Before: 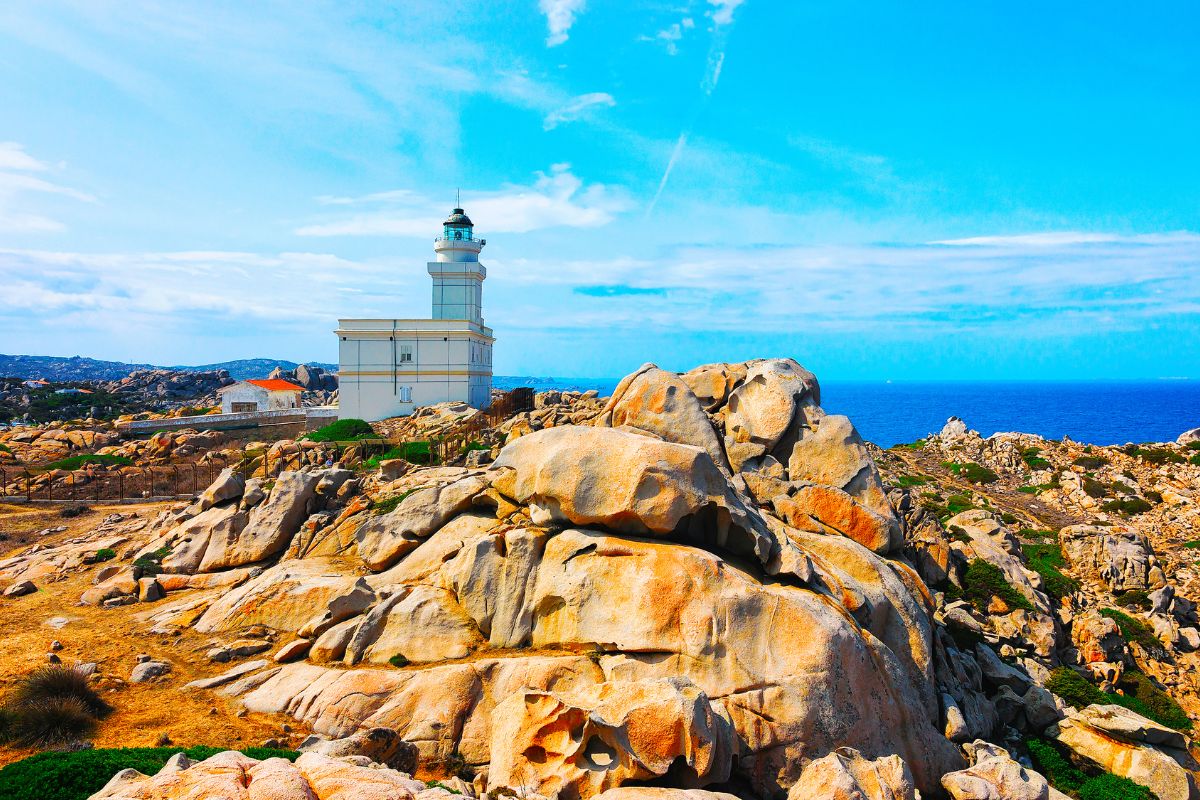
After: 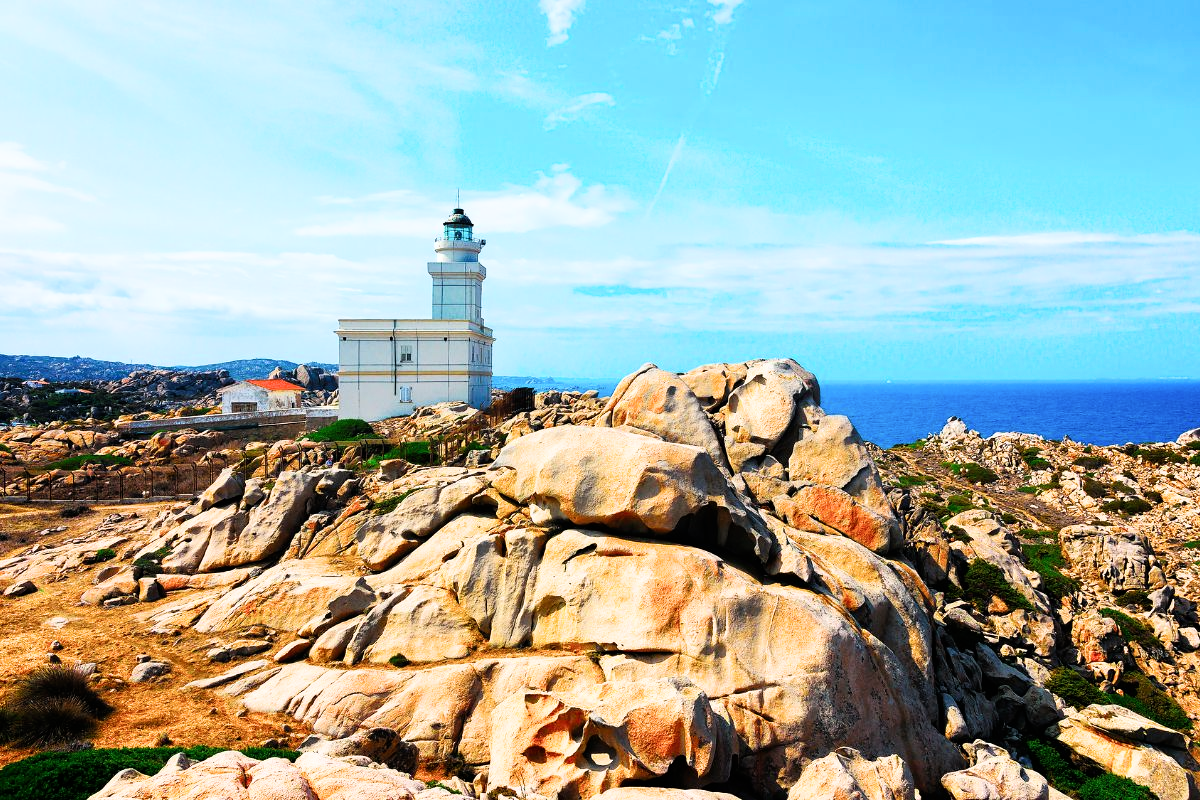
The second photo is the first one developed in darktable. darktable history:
filmic rgb: white relative exposure 2.45 EV, hardness 6.33
shadows and highlights: shadows 0, highlights 40
